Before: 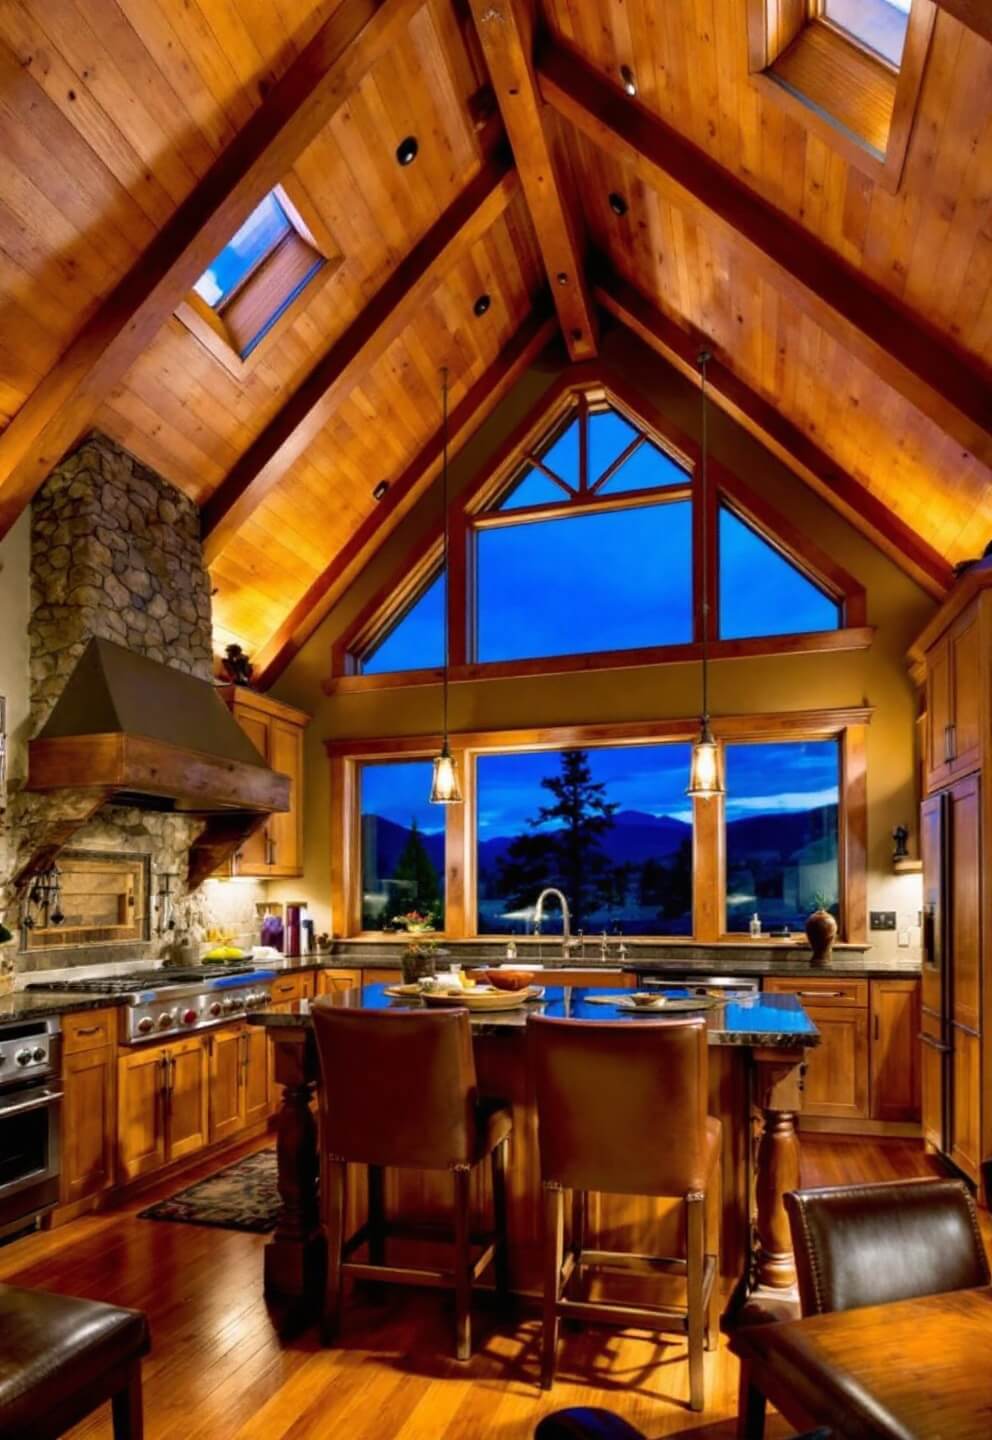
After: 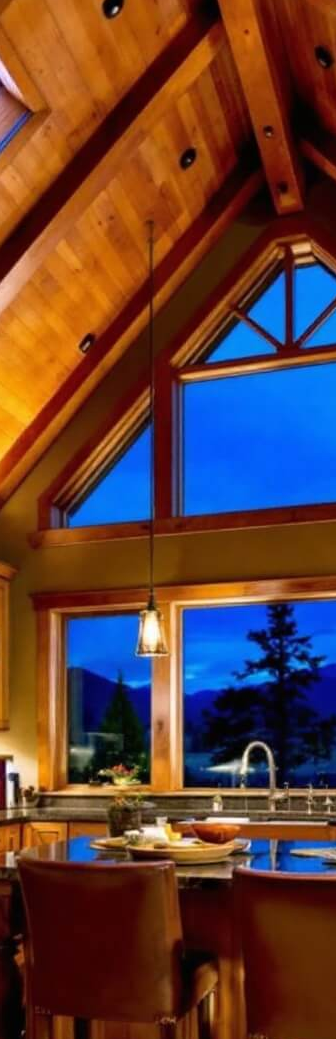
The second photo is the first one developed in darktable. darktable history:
crop and rotate: left 29.67%, top 10.265%, right 36.45%, bottom 17.563%
